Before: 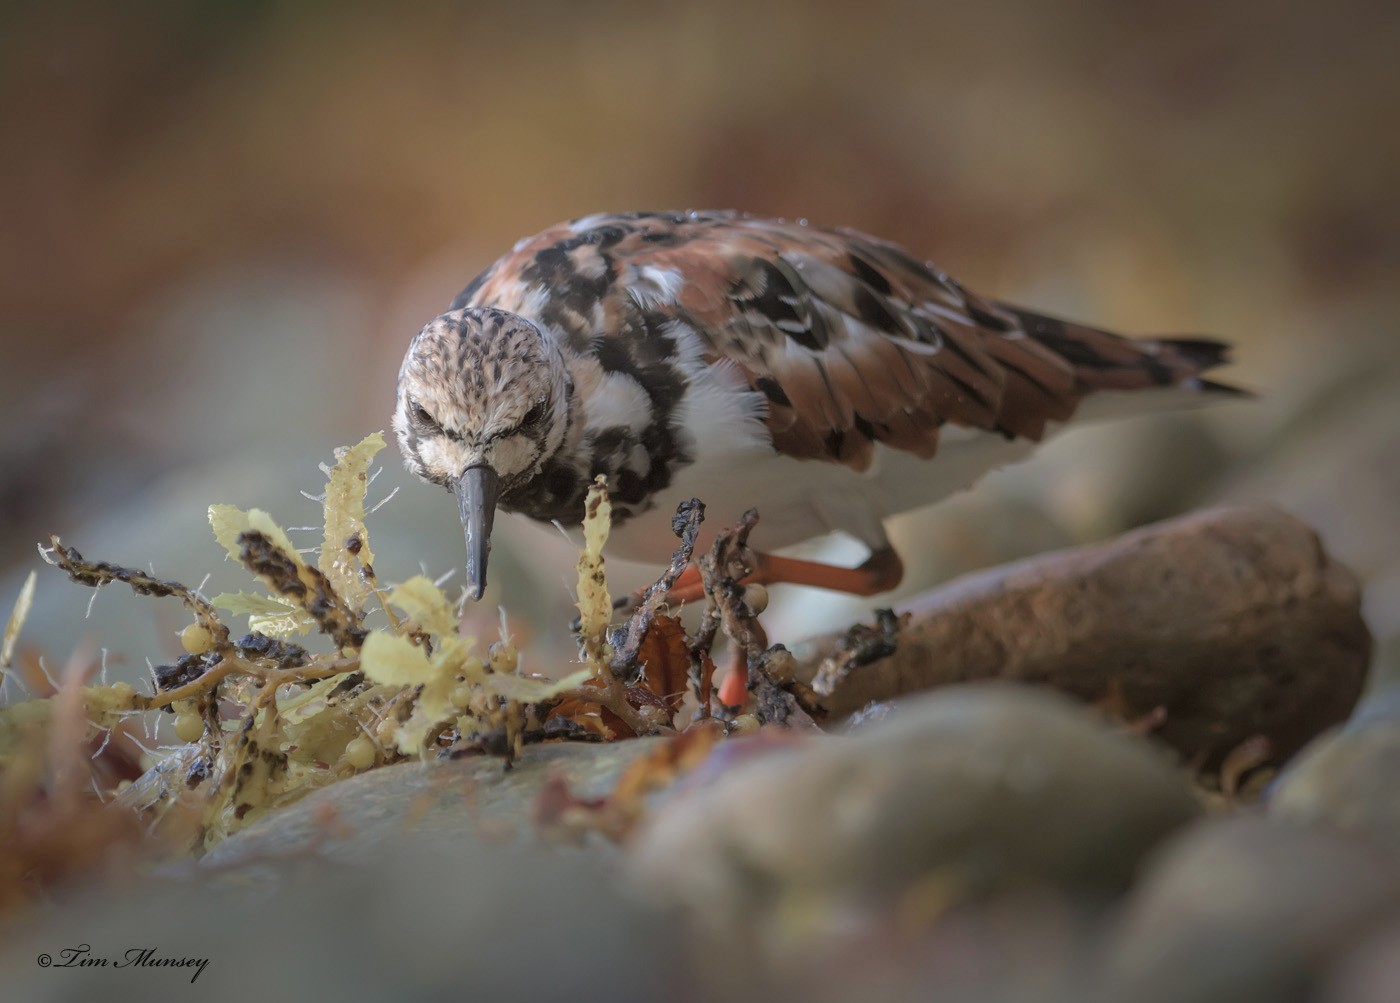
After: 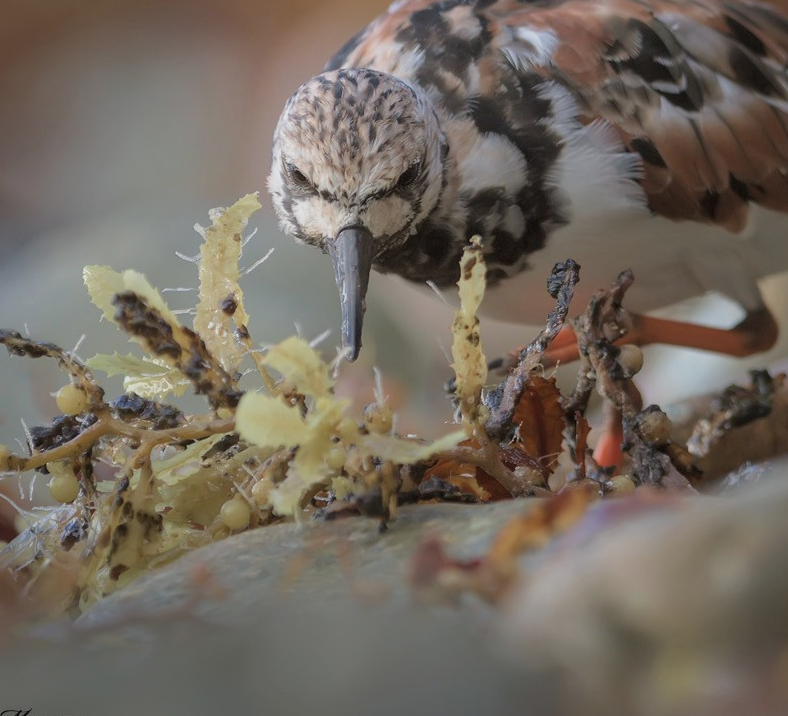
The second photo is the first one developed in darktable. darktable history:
crop: left 8.966%, top 23.852%, right 34.699%, bottom 4.703%
sigmoid: contrast 1.22, skew 0.65
